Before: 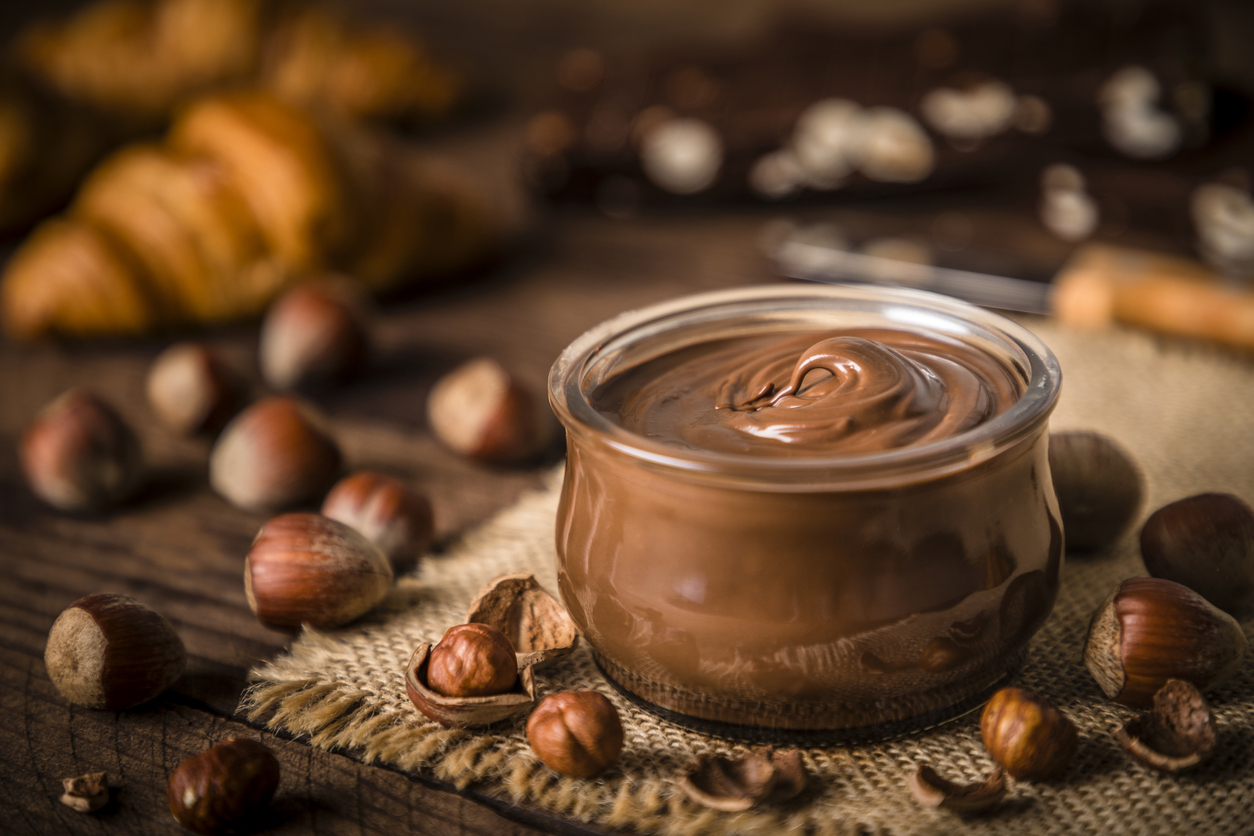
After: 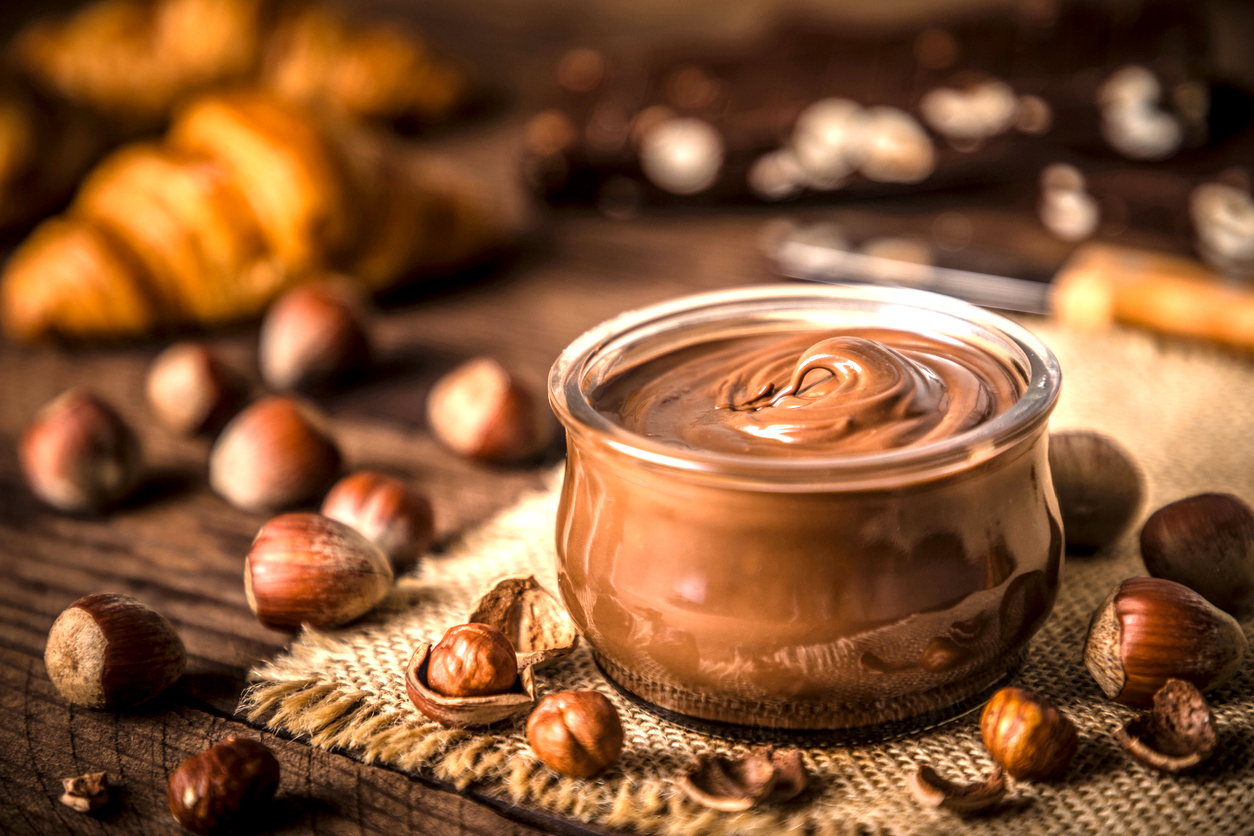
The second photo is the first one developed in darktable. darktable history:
local contrast: detail 130%
exposure: black level correction 0, exposure 0.9 EV, compensate highlight preservation false
